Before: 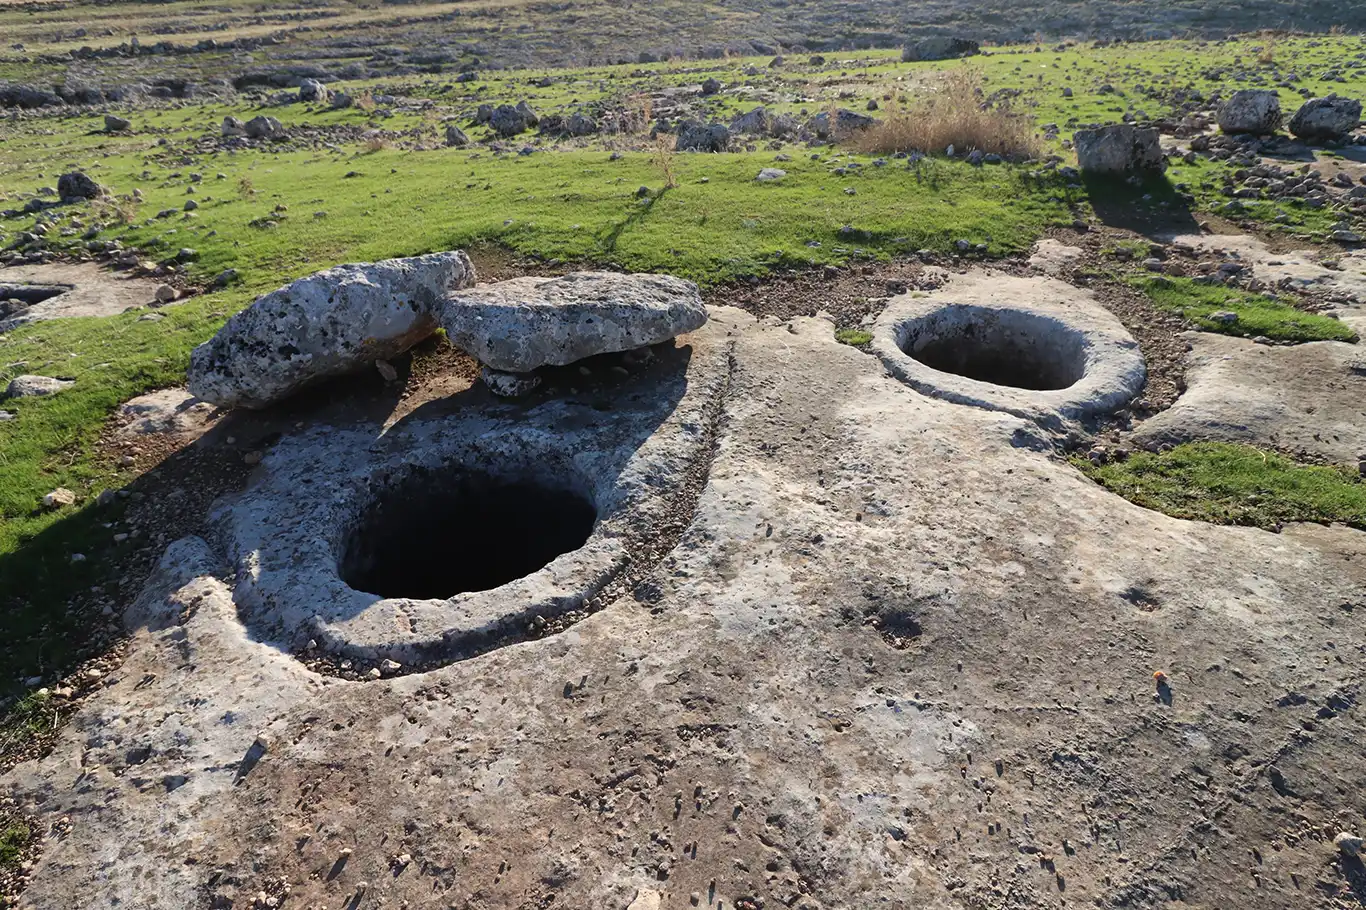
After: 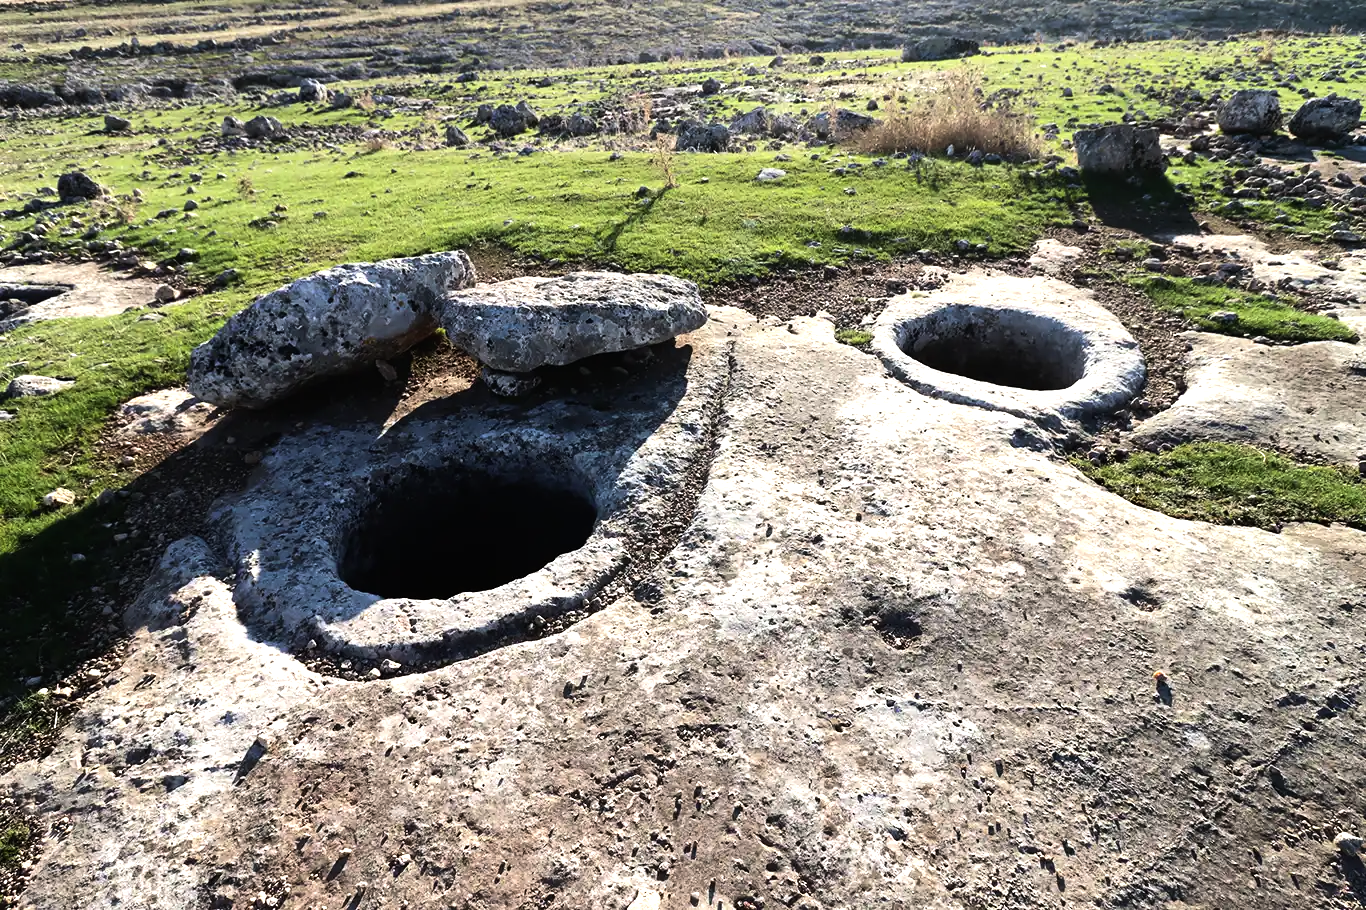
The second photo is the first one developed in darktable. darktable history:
tone equalizer: -8 EV -1.11 EV, -7 EV -1.03 EV, -6 EV -0.848 EV, -5 EV -0.55 EV, -3 EV 0.602 EV, -2 EV 0.884 EV, -1 EV 1 EV, +0 EV 1.08 EV, edges refinement/feathering 500, mask exposure compensation -1.57 EV, preserve details no
